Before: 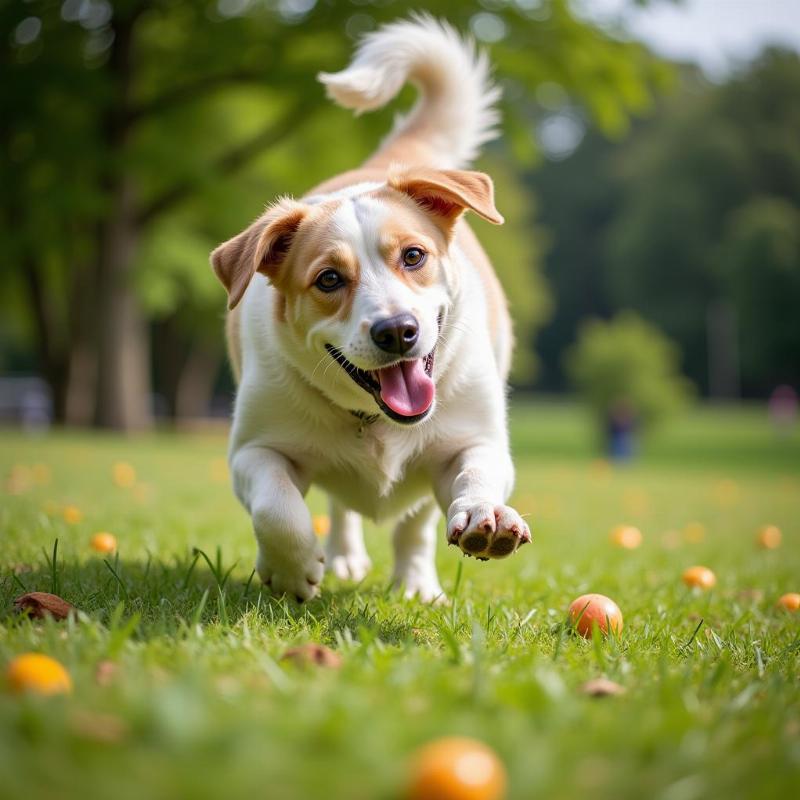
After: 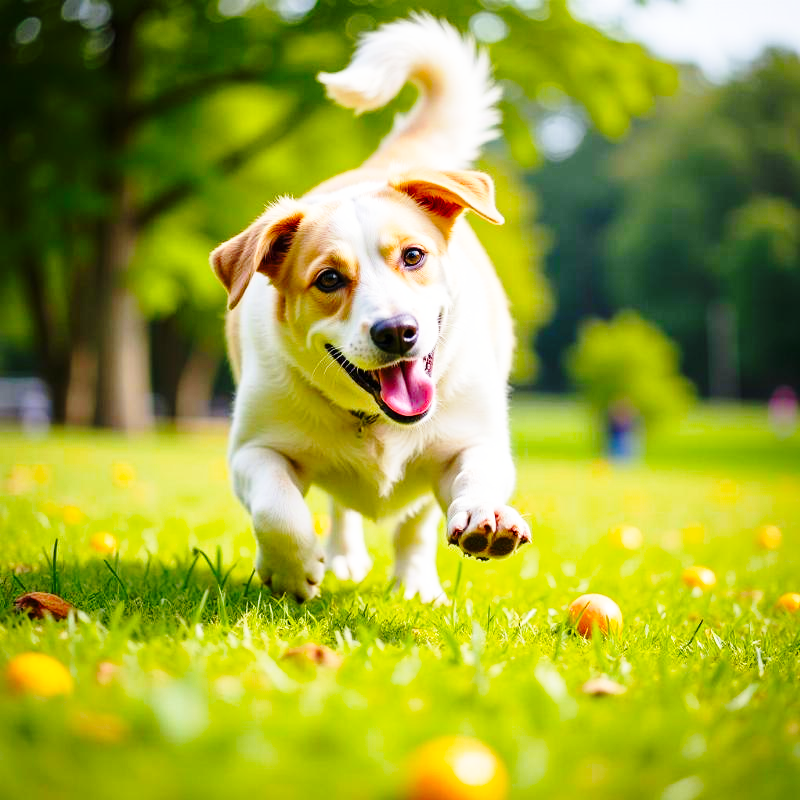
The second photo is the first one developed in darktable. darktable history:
base curve: curves: ch0 [(0, 0) (0.028, 0.03) (0.105, 0.232) (0.387, 0.748) (0.754, 0.968) (1, 1)], preserve colors none
color correction: highlights b* 0.048
color balance rgb: perceptual saturation grading › global saturation 31.033%
